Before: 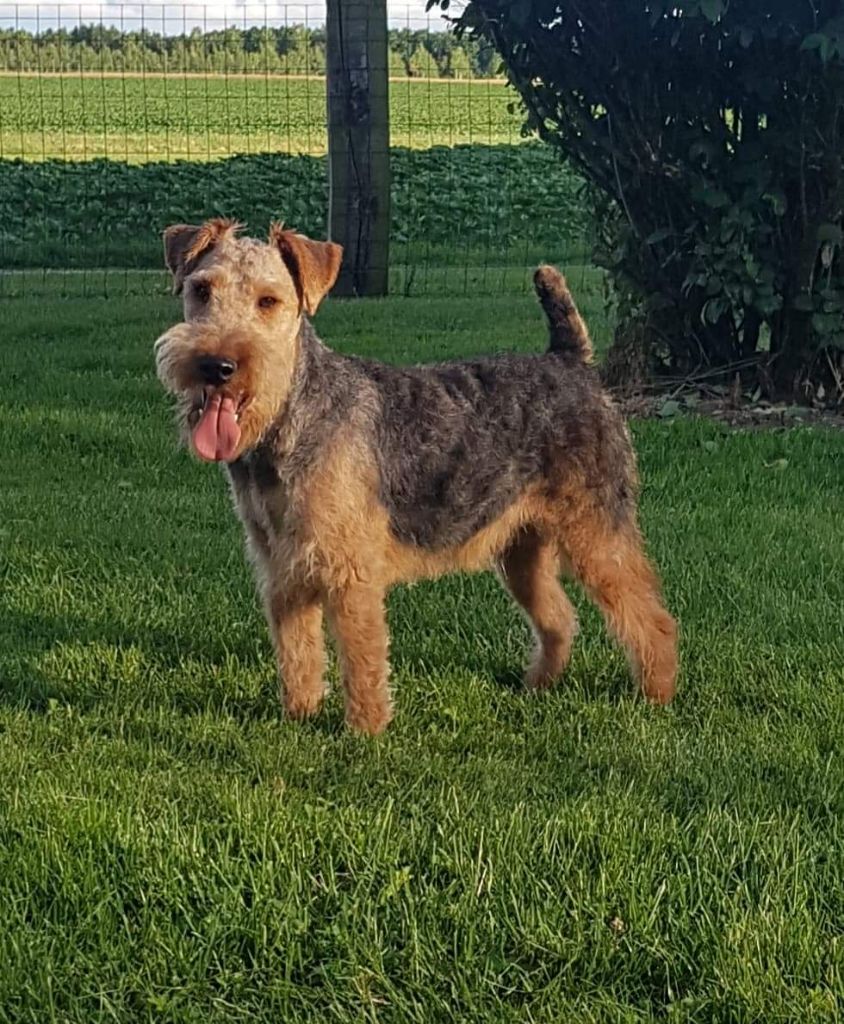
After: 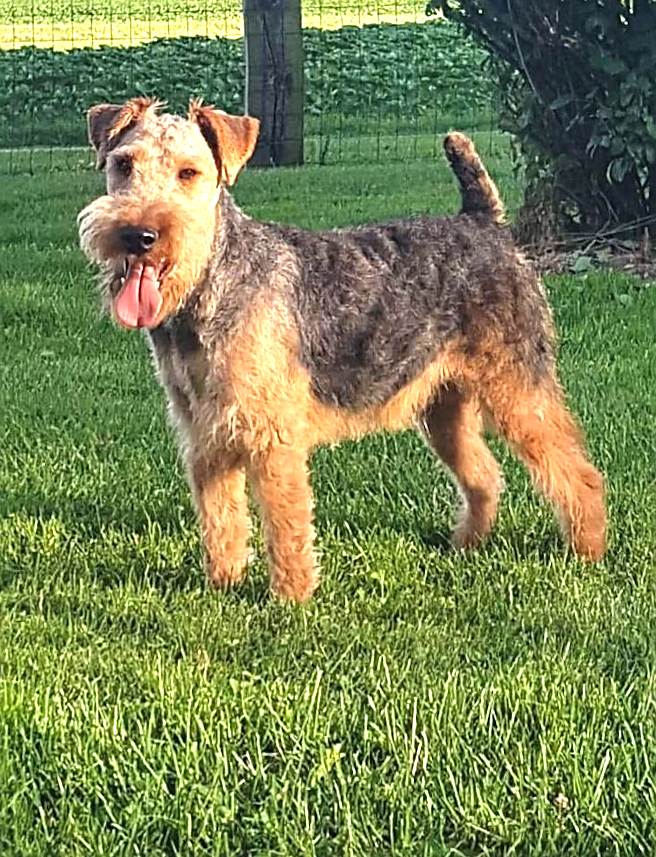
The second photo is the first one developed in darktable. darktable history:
sharpen: on, module defaults
tone equalizer: on, module defaults
crop: left 6.446%, top 8.188%, right 9.538%, bottom 3.548%
rotate and perspective: rotation -1.68°, lens shift (vertical) -0.146, crop left 0.049, crop right 0.912, crop top 0.032, crop bottom 0.96
exposure: black level correction -0.002, exposure 1.35 EV, compensate highlight preservation false
